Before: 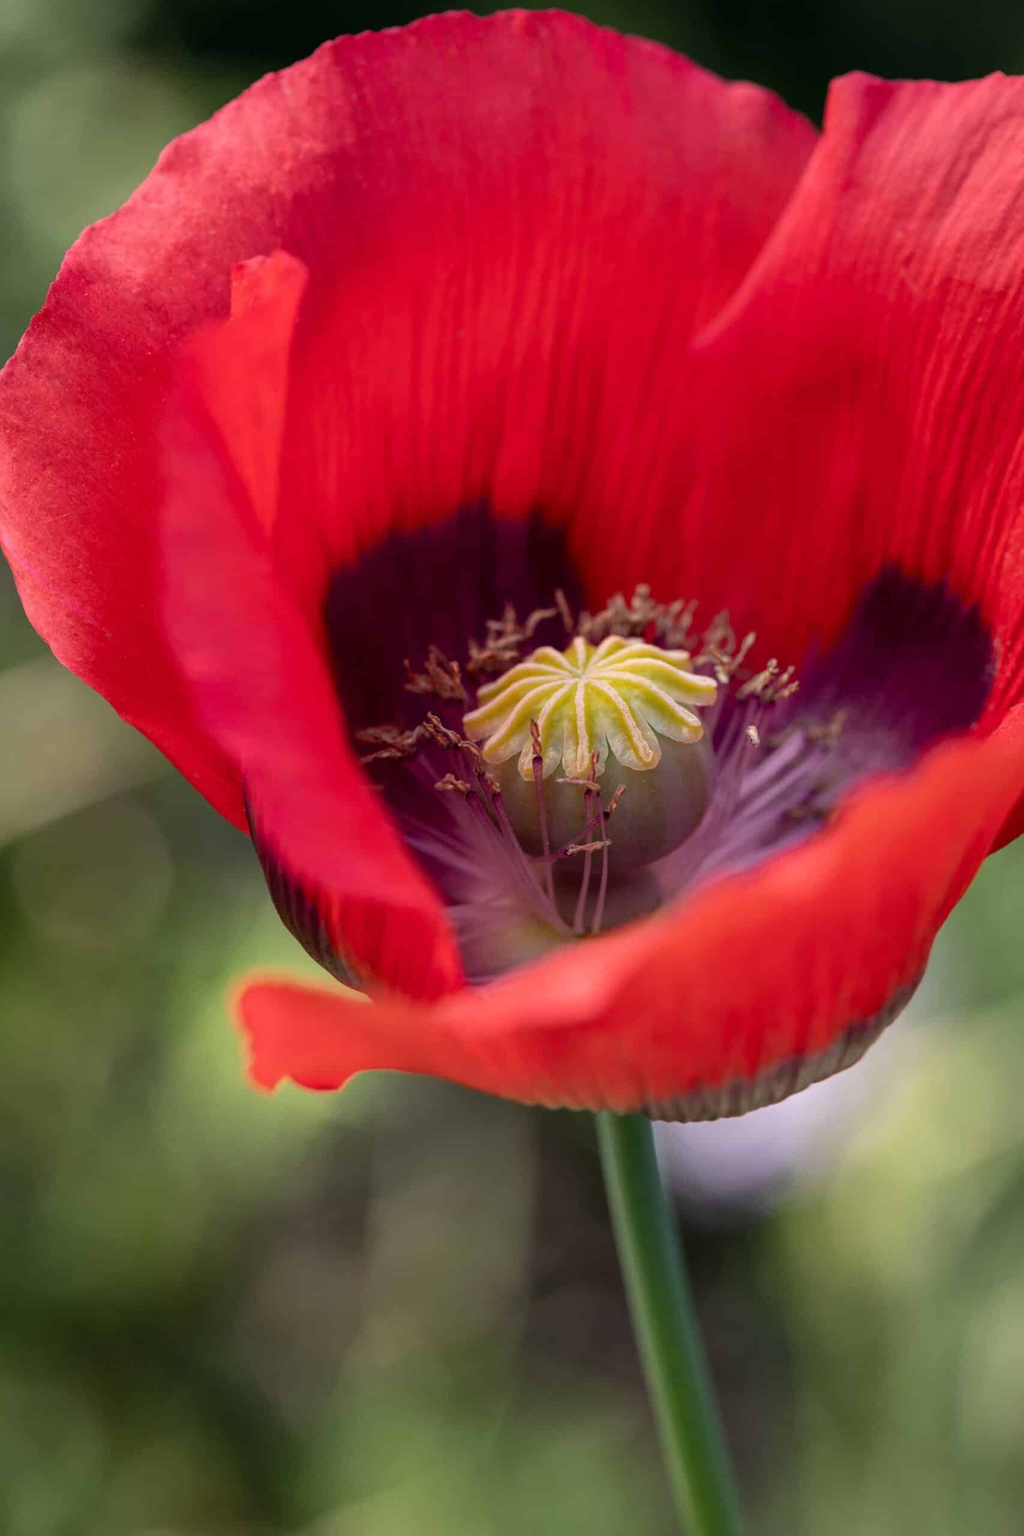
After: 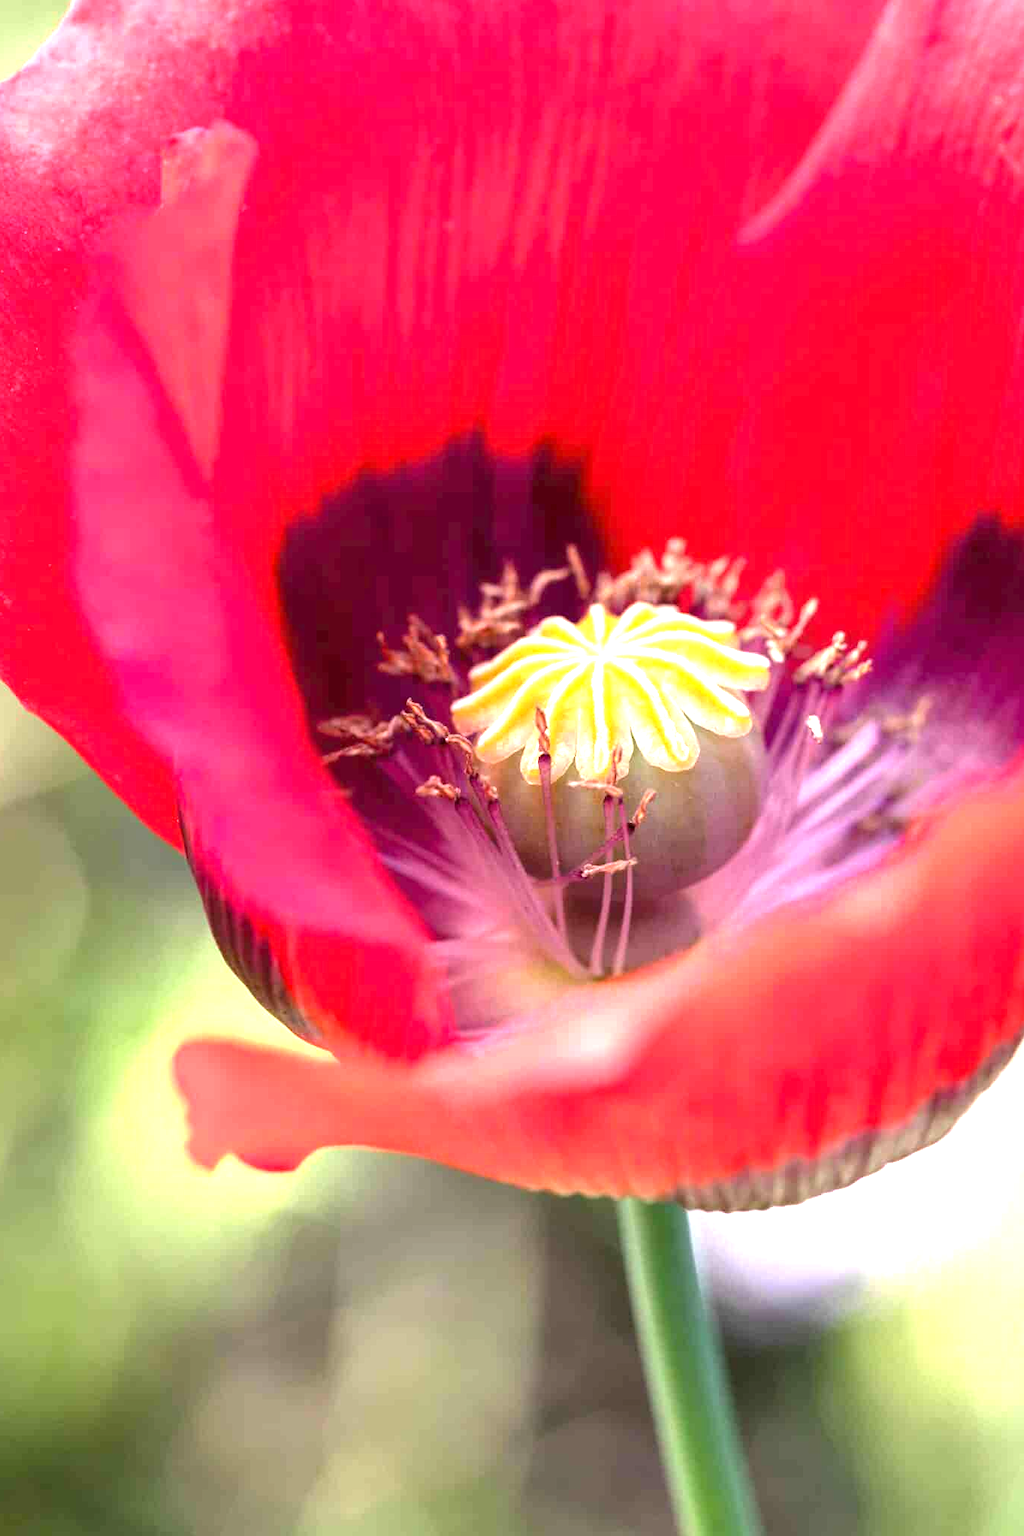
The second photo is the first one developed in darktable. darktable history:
color balance: on, module defaults
crop and rotate: left 10.071%, top 10.071%, right 10.02%, bottom 10.02%
exposure: exposure 2.003 EV, compensate highlight preservation false
